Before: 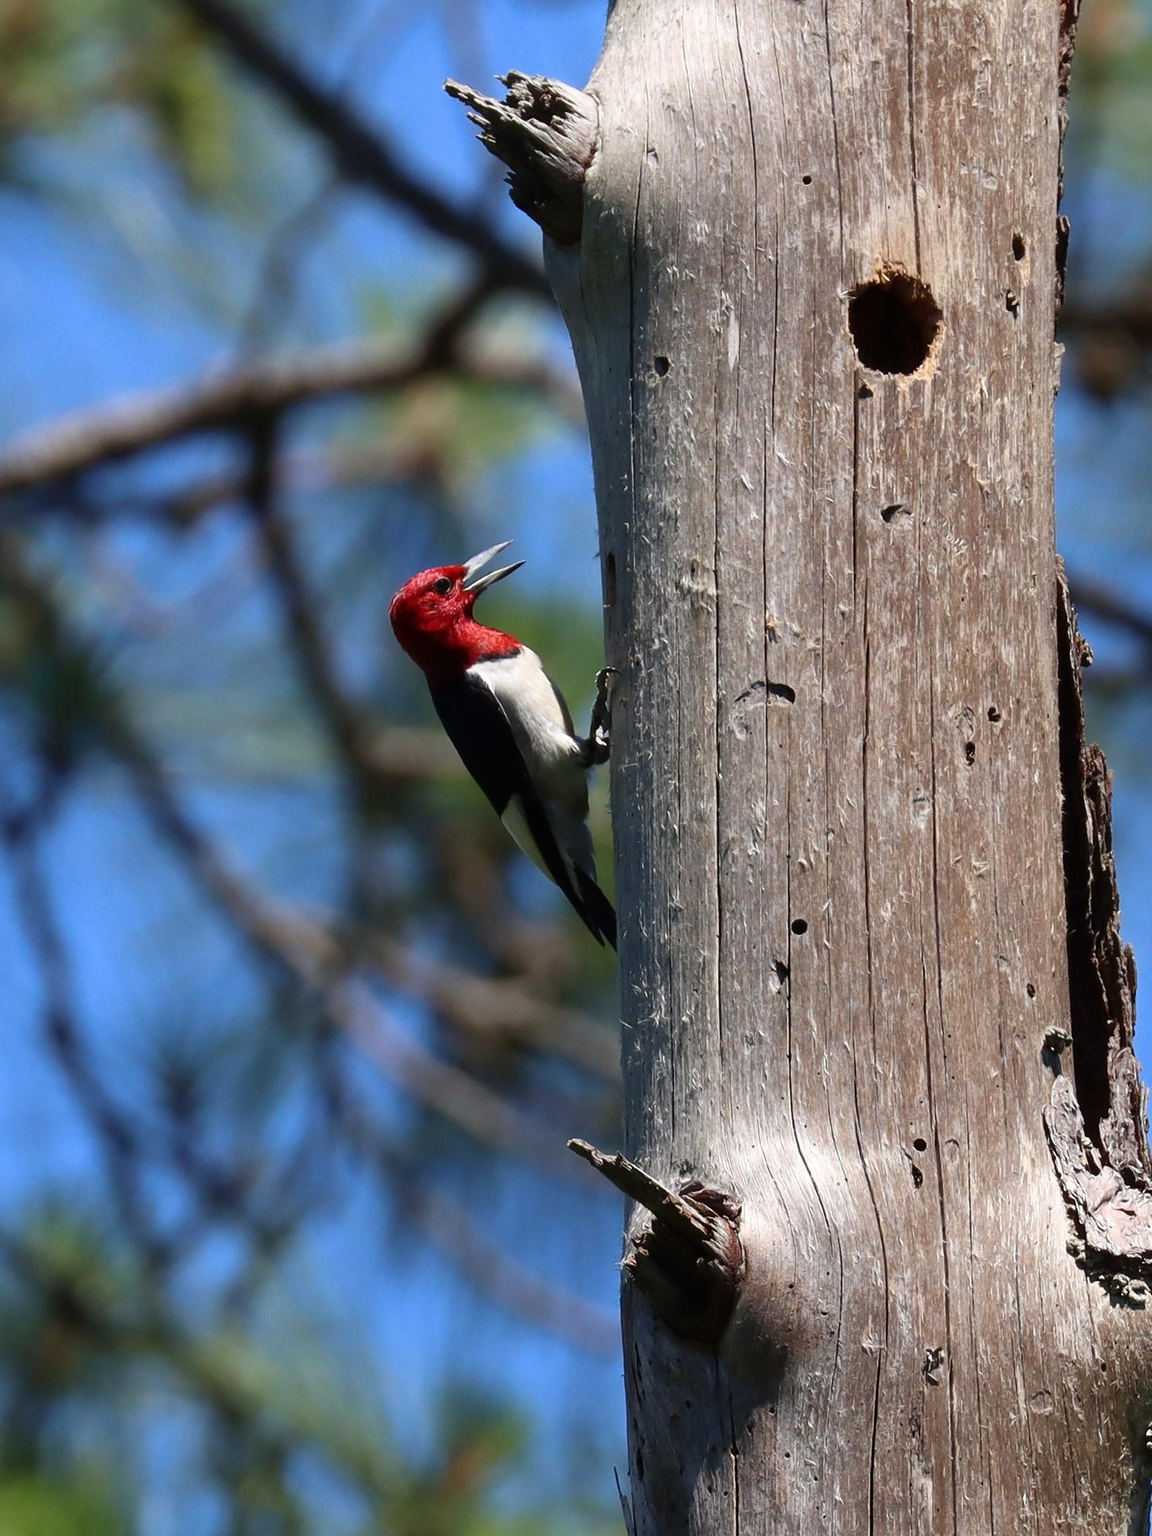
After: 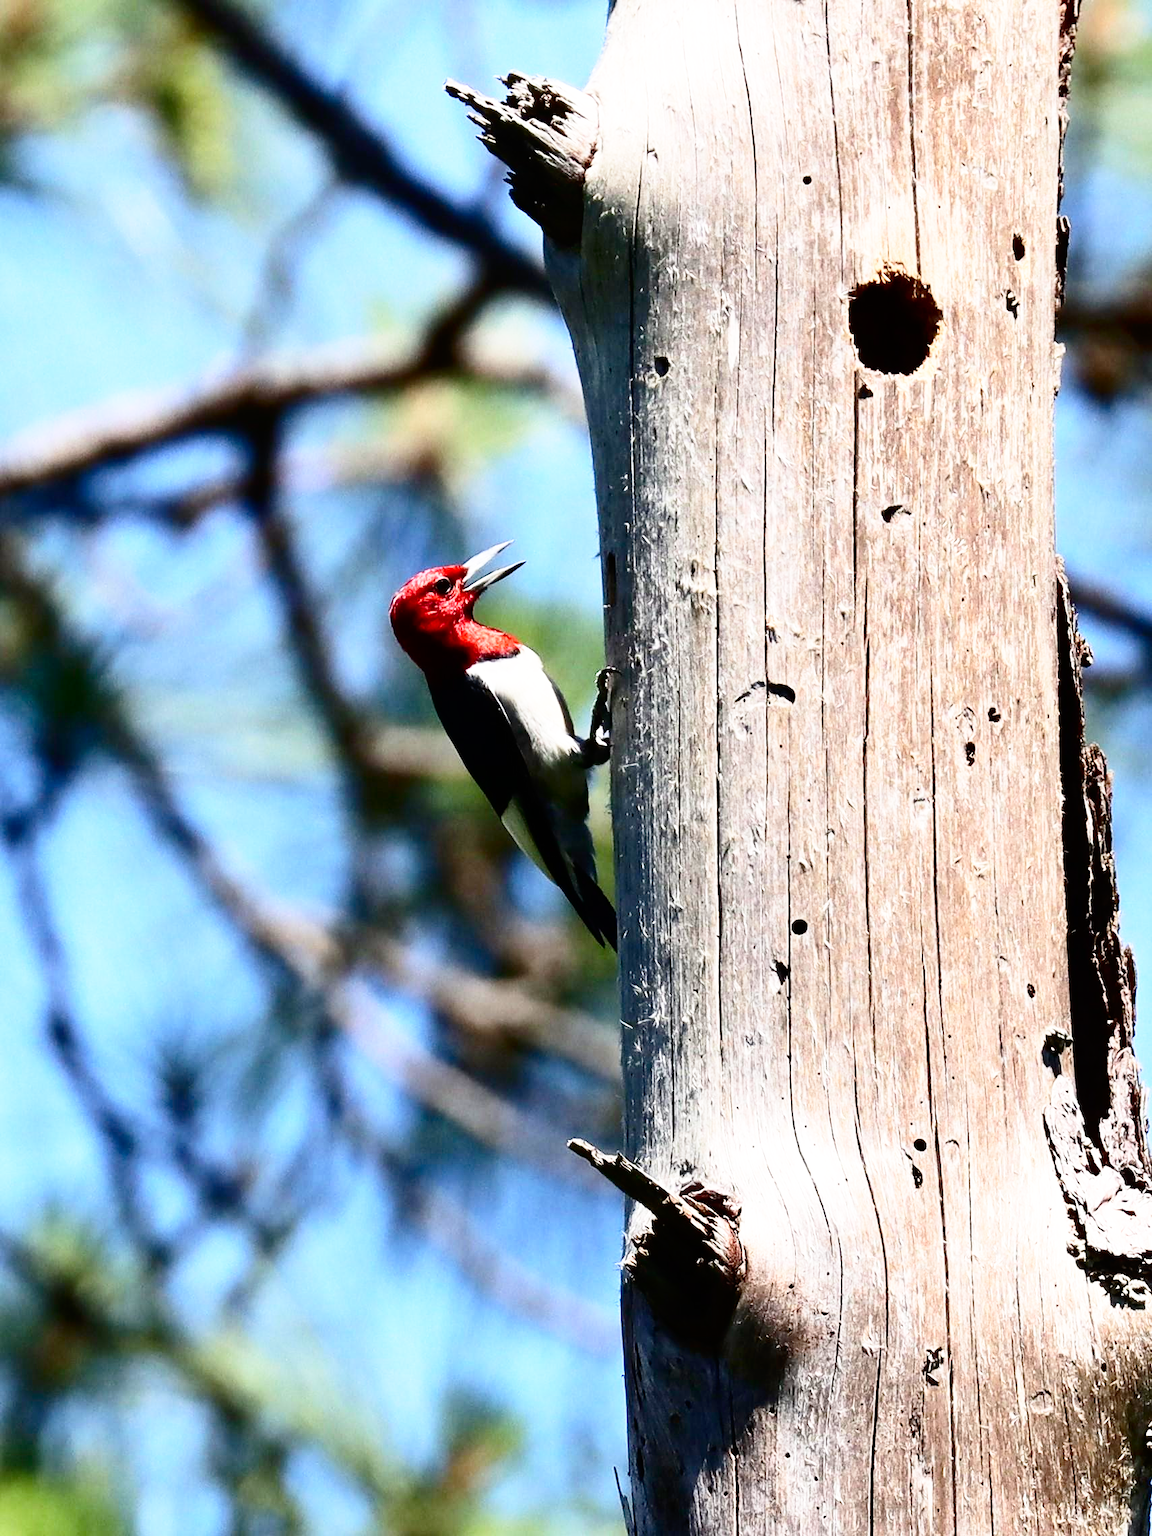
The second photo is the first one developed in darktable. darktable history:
contrast brightness saturation: contrast 0.28
base curve: curves: ch0 [(0, 0) (0.012, 0.01) (0.073, 0.168) (0.31, 0.711) (0.645, 0.957) (1, 1)], preserve colors none
